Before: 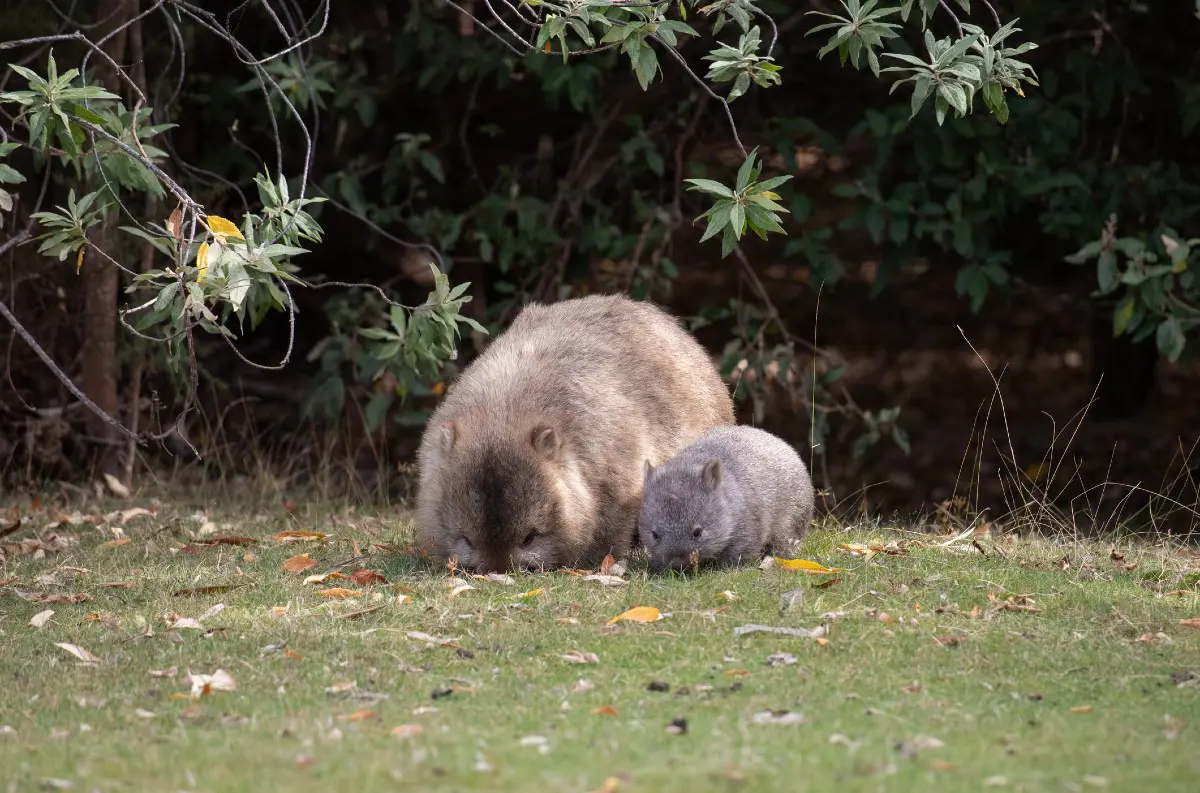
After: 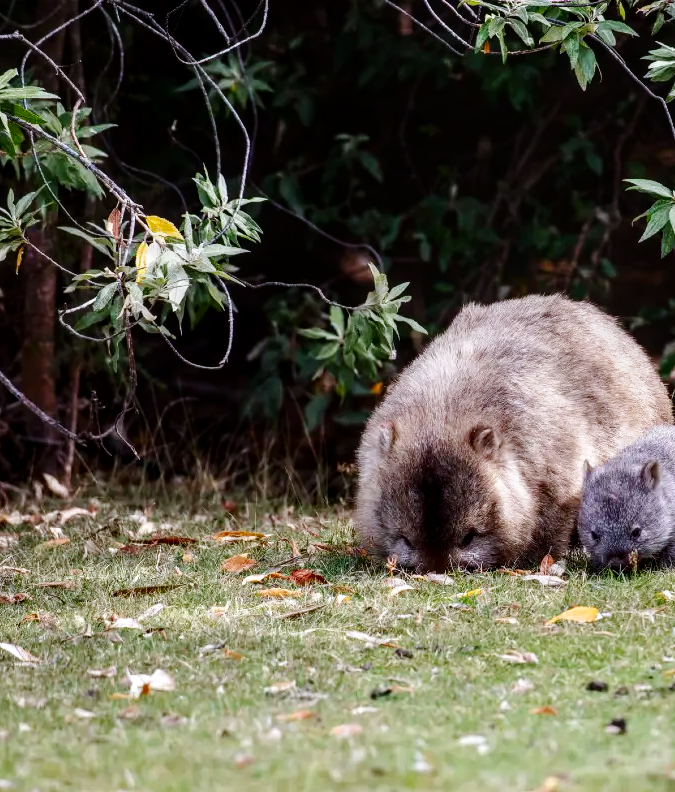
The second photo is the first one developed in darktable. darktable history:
crop: left 5.114%, right 38.589%
contrast brightness saturation: contrast 0.07, brightness -0.14, saturation 0.11
base curve: curves: ch0 [(0, 0) (0.036, 0.025) (0.121, 0.166) (0.206, 0.329) (0.605, 0.79) (1, 1)], preserve colors none
color calibration: illuminant as shot in camera, x 0.358, y 0.373, temperature 4628.91 K
local contrast: detail 130%
